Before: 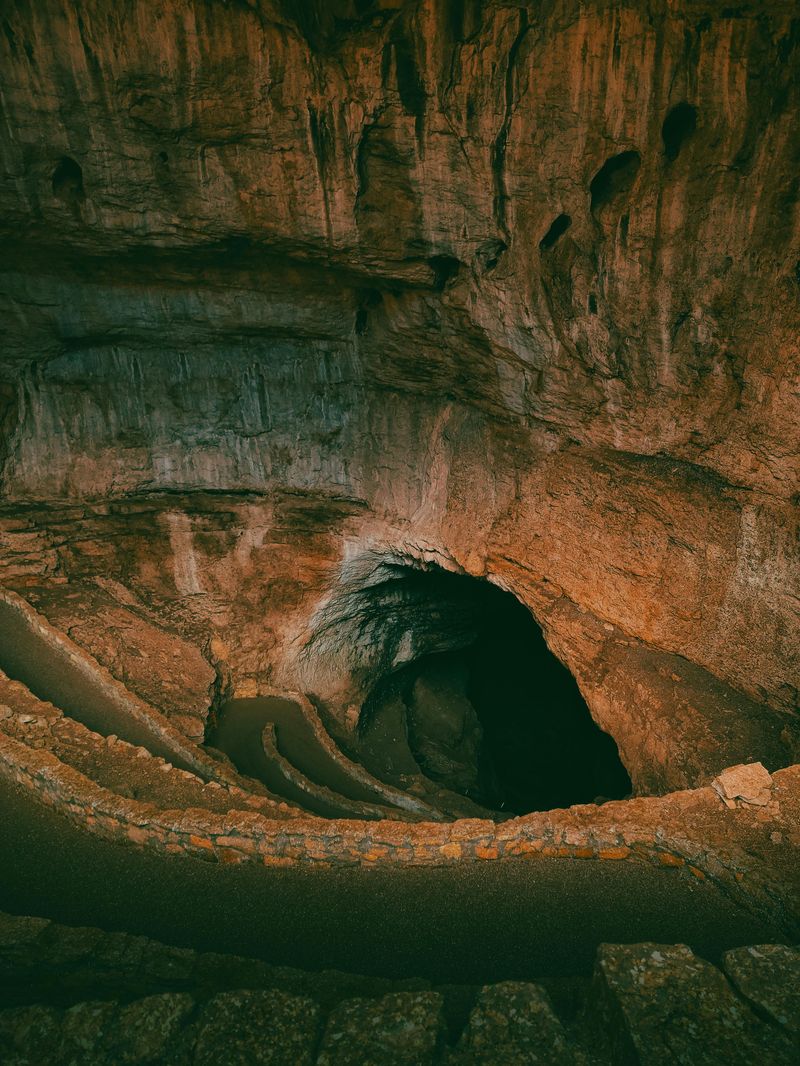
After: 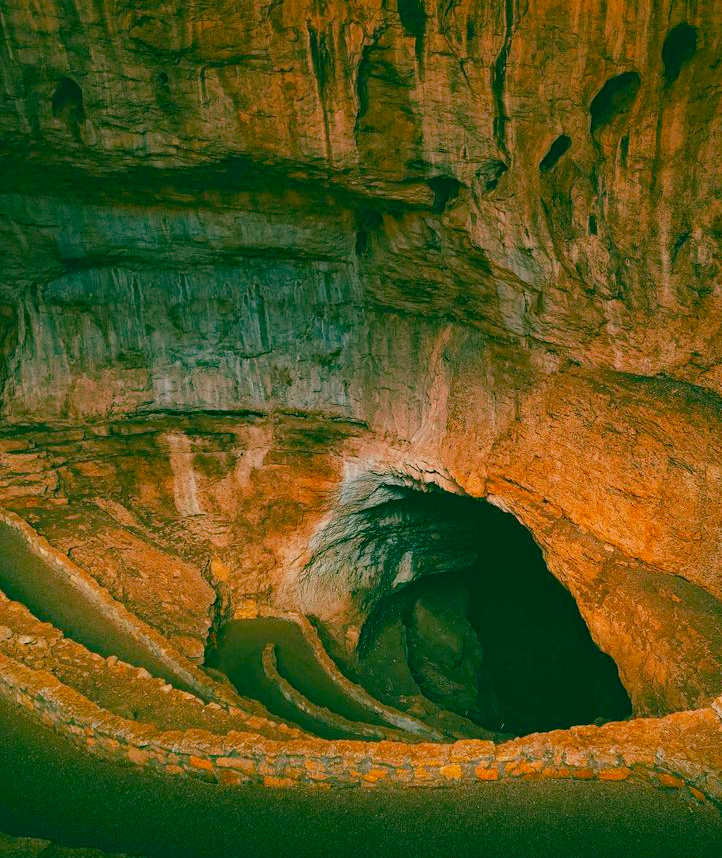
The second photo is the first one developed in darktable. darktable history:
crop: top 7.49%, right 9.717%, bottom 11.943%
color balance: output saturation 120%
haze removal: strength 0.29, distance 0.25, compatibility mode true, adaptive false
levels: levels [0, 0.43, 0.984]
